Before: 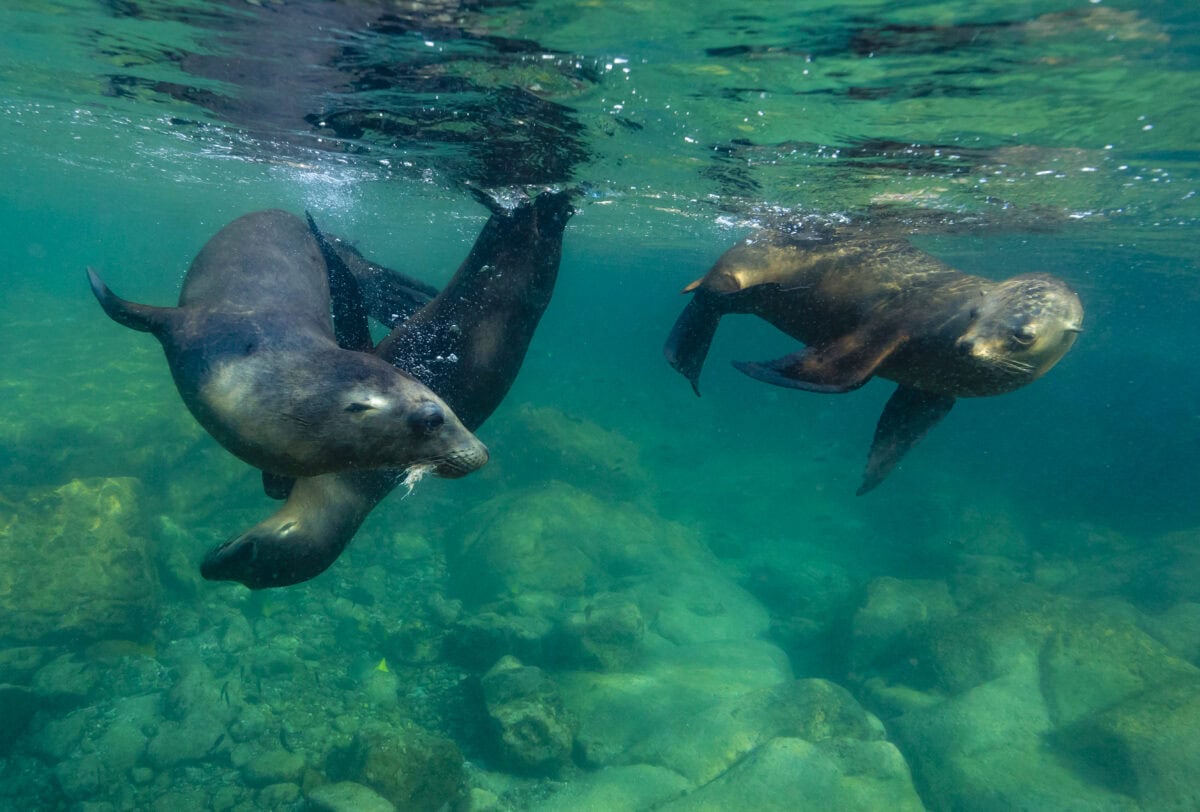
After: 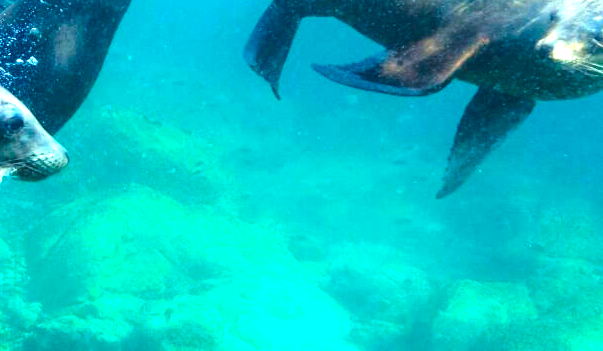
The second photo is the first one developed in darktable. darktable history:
crop: left 35.03%, top 36.625%, right 14.663%, bottom 20.057%
exposure: black level correction 0, exposure 1.379 EV, compensate exposure bias true, compensate highlight preservation false
white balance: red 0.924, blue 1.095
